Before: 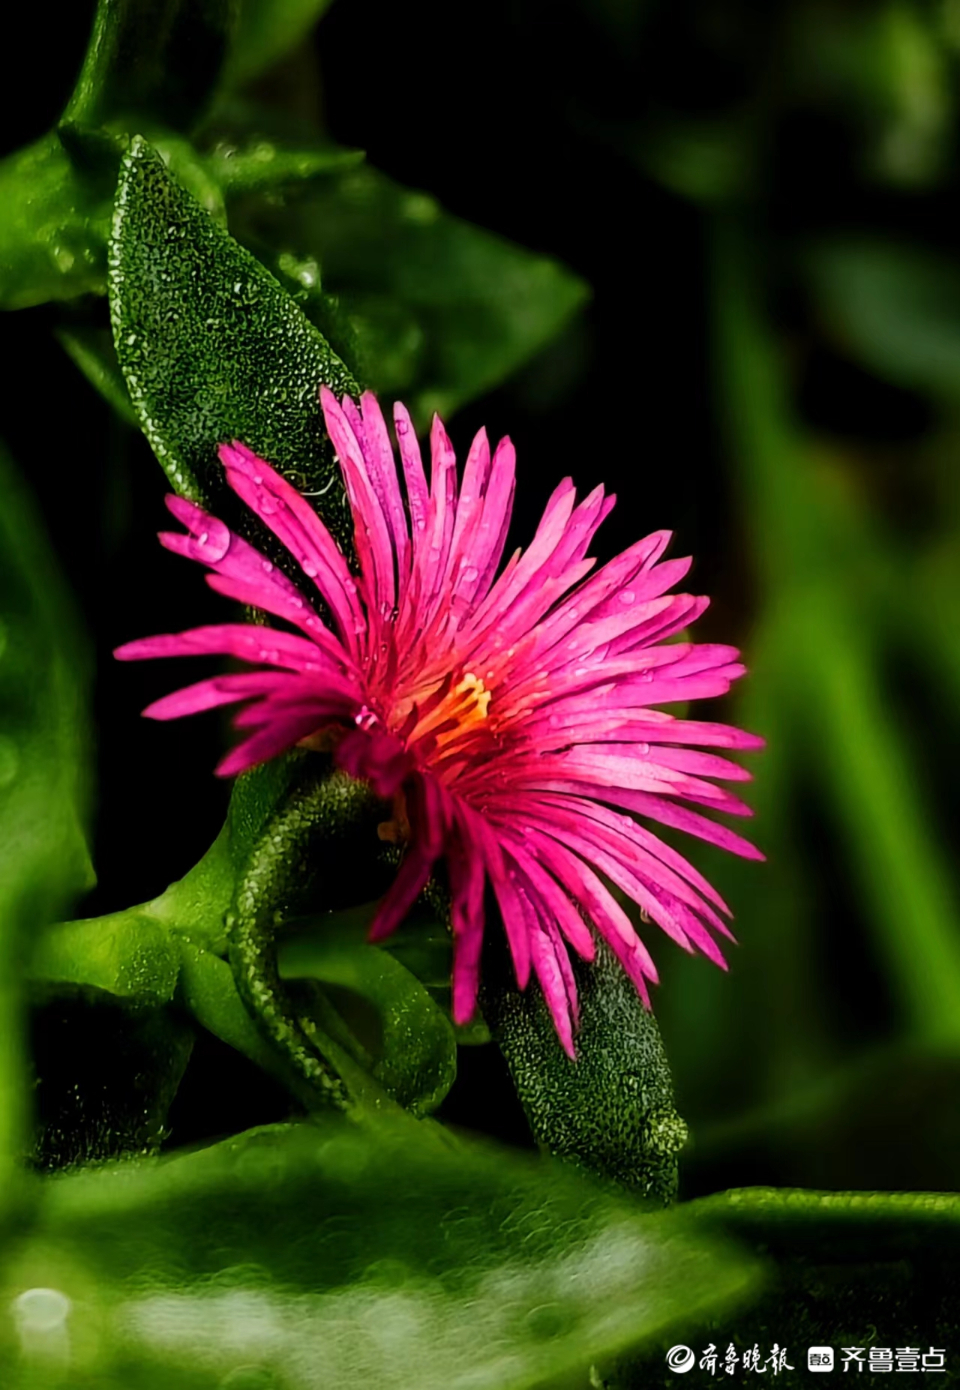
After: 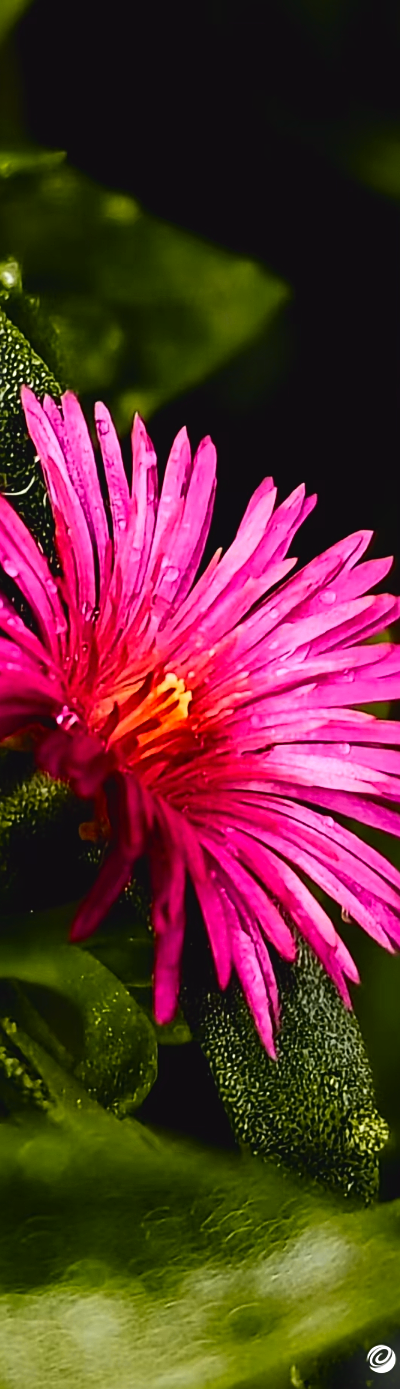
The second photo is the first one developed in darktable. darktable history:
sharpen: on, module defaults
tone curve: curves: ch0 [(0, 0.036) (0.119, 0.115) (0.461, 0.479) (0.715, 0.767) (0.817, 0.865) (1, 0.998)]; ch1 [(0, 0) (0.377, 0.416) (0.44, 0.461) (0.487, 0.49) (0.514, 0.525) (0.538, 0.561) (0.67, 0.713) (1, 1)]; ch2 [(0, 0) (0.38, 0.405) (0.463, 0.445) (0.492, 0.486) (0.529, 0.533) (0.578, 0.59) (0.653, 0.698) (1, 1)], color space Lab, independent channels, preserve colors none
crop: left 31.229%, right 27.105%
bloom: size 3%, threshold 100%, strength 0%
